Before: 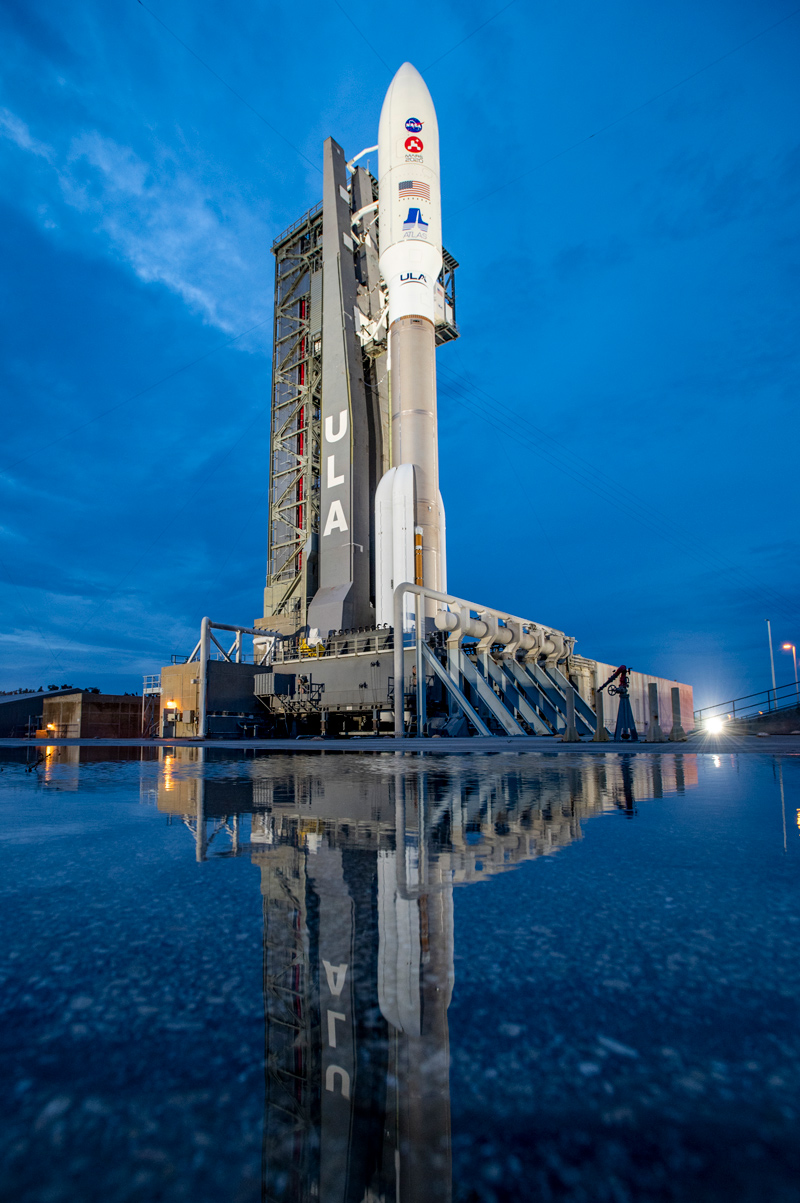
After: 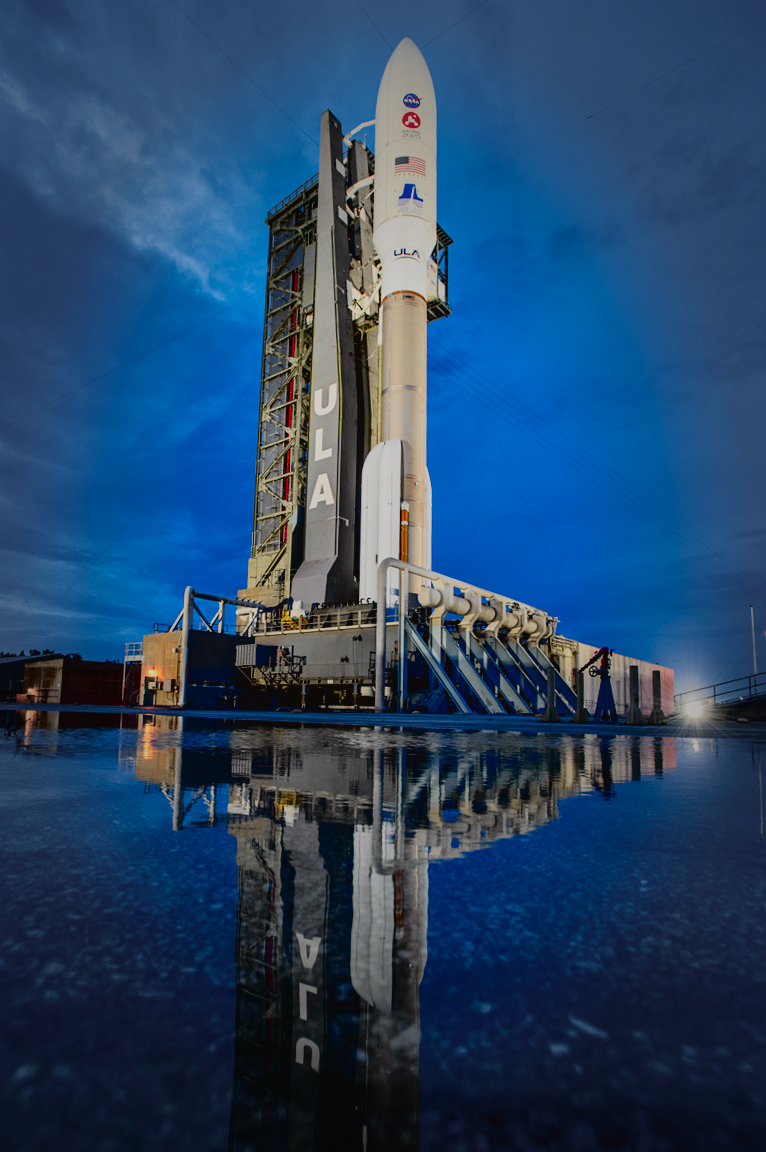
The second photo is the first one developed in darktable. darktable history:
shadows and highlights: shadows 40, highlights -60
tone curve: curves: ch0 [(0, 0.019) (0.066, 0.043) (0.189, 0.182) (0.368, 0.407) (0.501, 0.564) (0.677, 0.729) (0.851, 0.861) (0.997, 0.959)]; ch1 [(0, 0) (0.187, 0.121) (0.388, 0.346) (0.437, 0.409) (0.474, 0.472) (0.499, 0.501) (0.514, 0.515) (0.542, 0.557) (0.645, 0.686) (0.812, 0.856) (1, 1)]; ch2 [(0, 0) (0.246, 0.214) (0.421, 0.427) (0.459, 0.484) (0.5, 0.504) (0.518, 0.523) (0.529, 0.548) (0.56, 0.576) (0.607, 0.63) (0.744, 0.734) (0.867, 0.821) (0.993, 0.889)], color space Lab, independent channels, preserve colors none
vignetting: fall-off start 48.41%, automatic ratio true, width/height ratio 1.29, unbound false
contrast brightness saturation: contrast 0.19, brightness -0.11, saturation 0.21
crop and rotate: angle -1.69°
graduated density: on, module defaults
